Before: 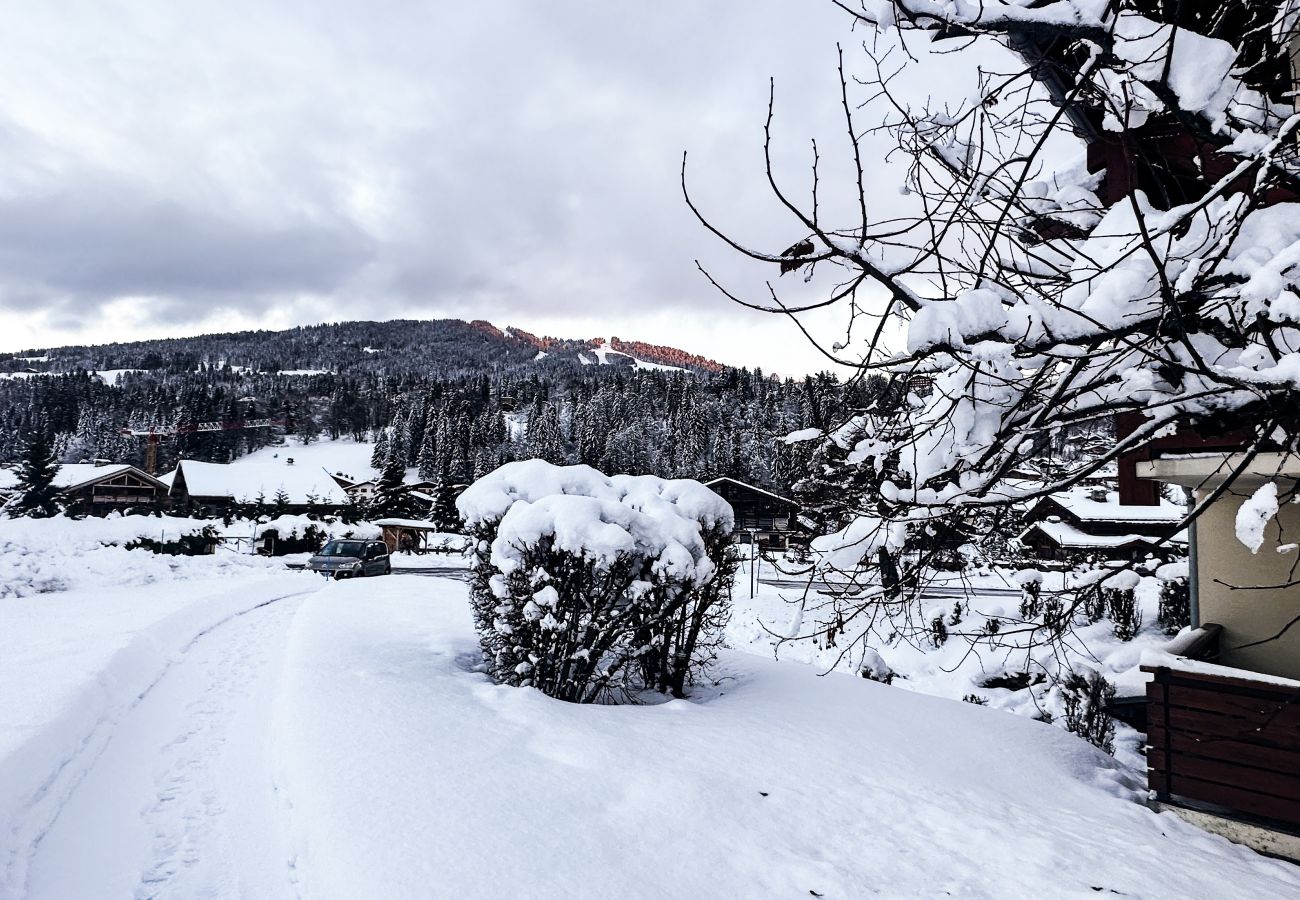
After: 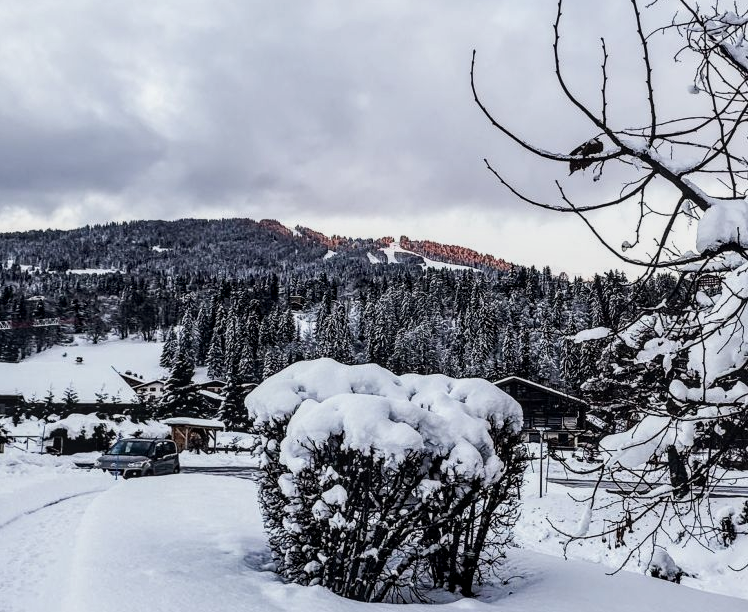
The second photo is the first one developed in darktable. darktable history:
exposure: exposure -0.206 EV, compensate exposure bias true, compensate highlight preservation false
crop: left 16.246%, top 11.333%, right 26.155%, bottom 20.66%
local contrast: detail 130%
